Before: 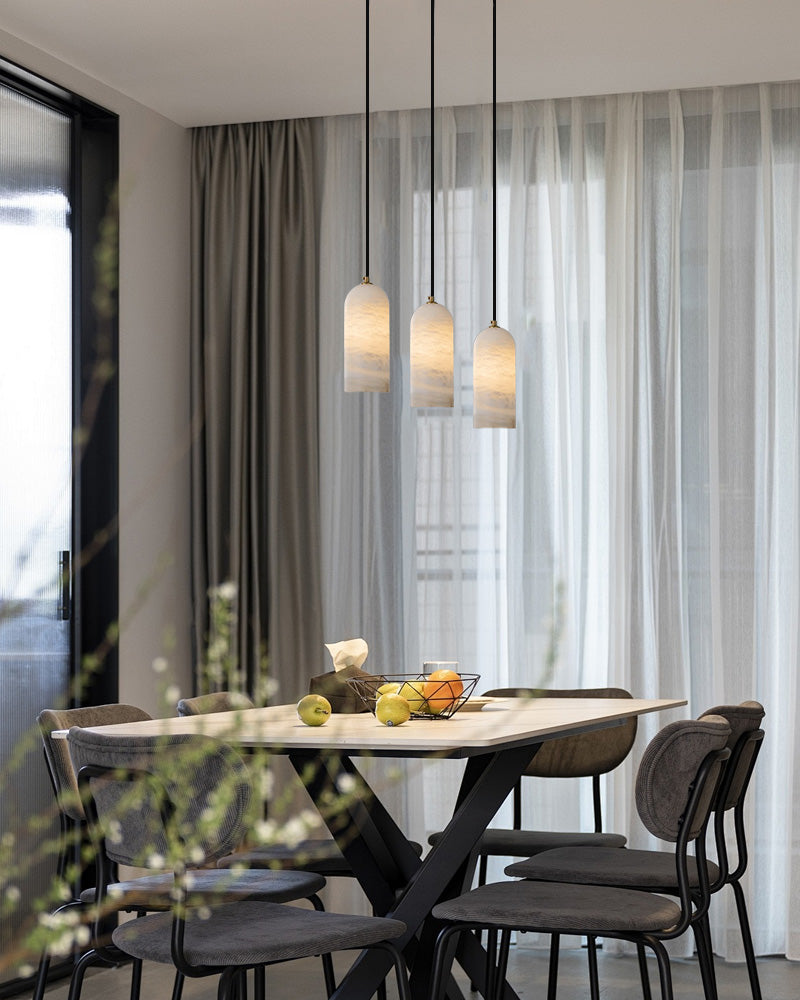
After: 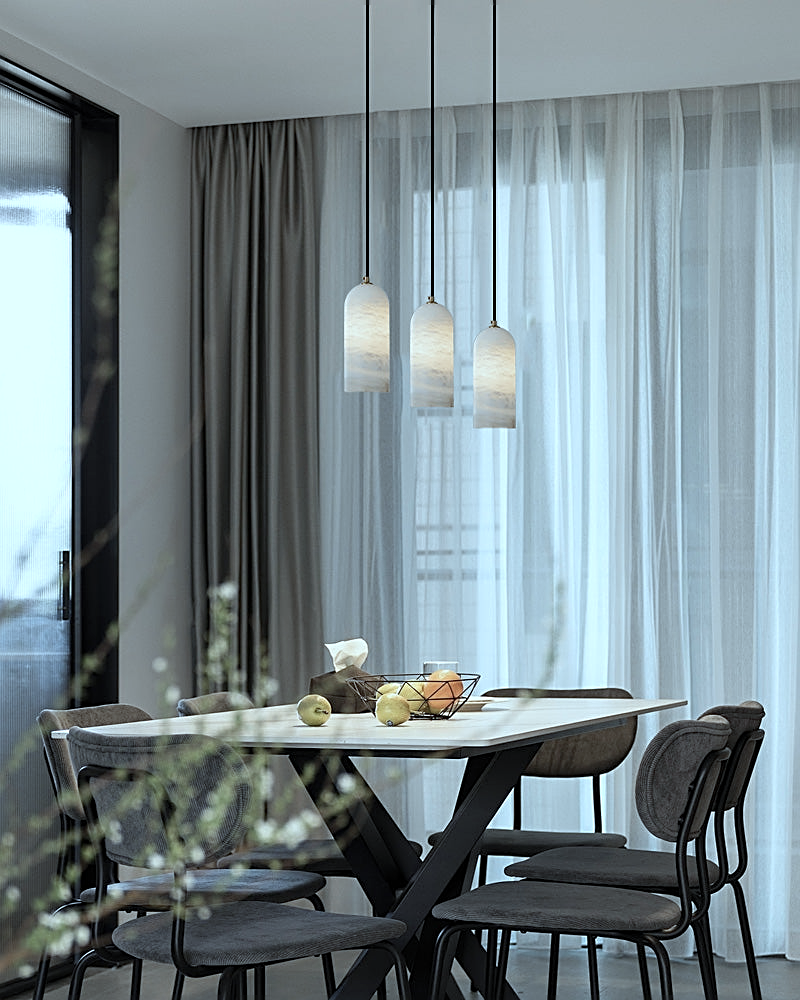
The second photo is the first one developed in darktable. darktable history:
color correction: highlights a* -12.64, highlights b* -18.1, saturation 0.7
tone equalizer: on, module defaults
sharpen: on, module defaults
